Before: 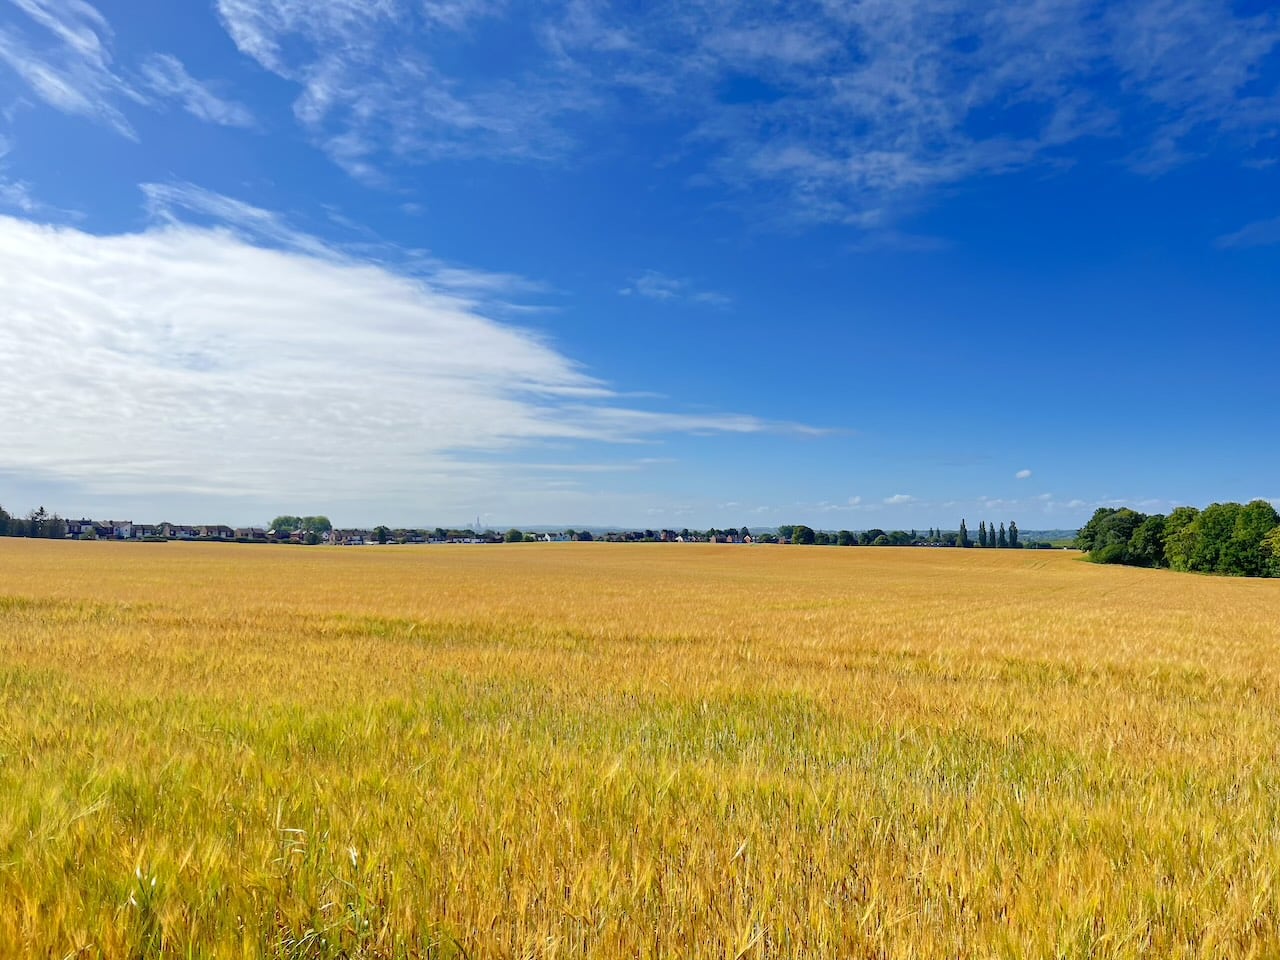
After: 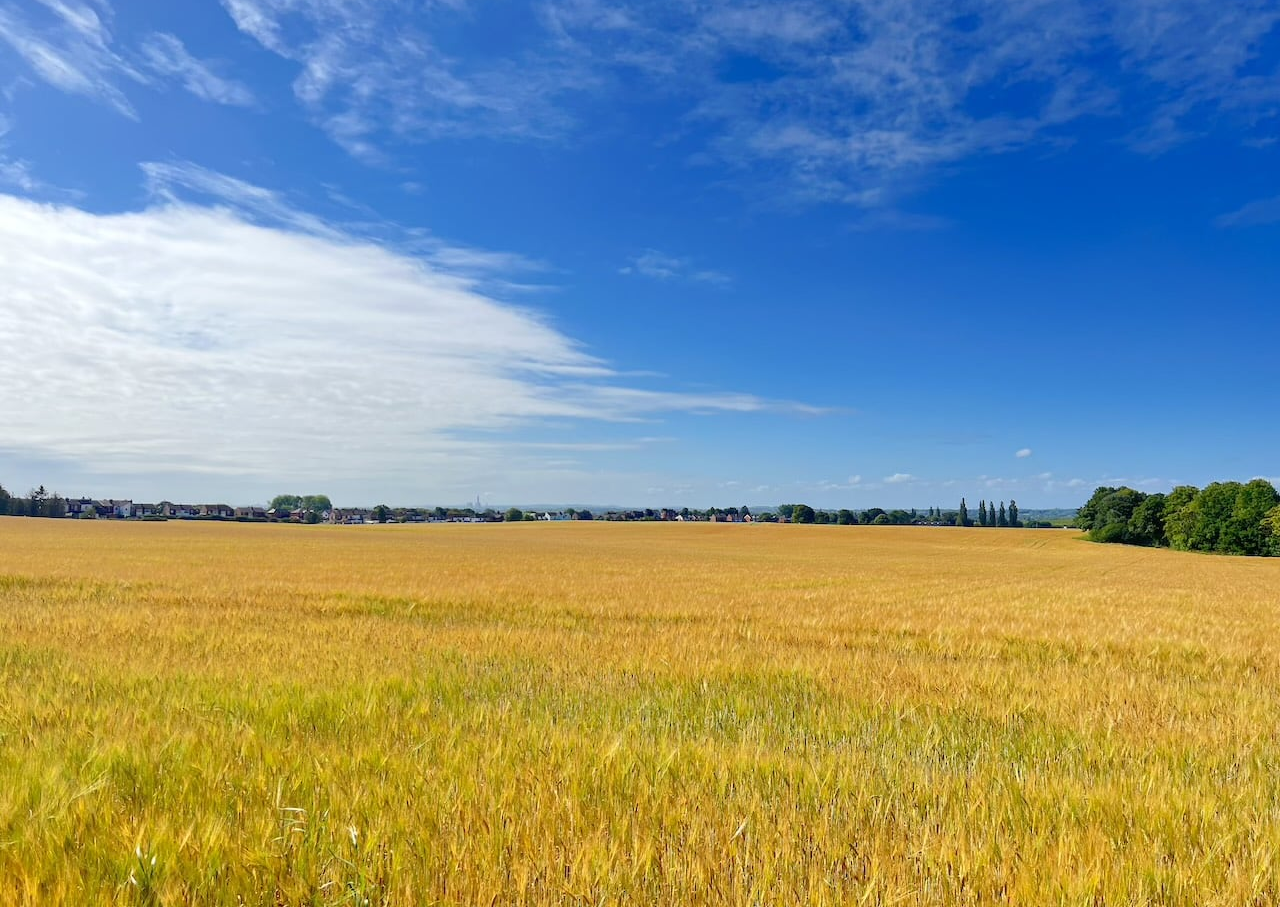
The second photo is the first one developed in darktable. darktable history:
crop and rotate: top 2.208%, bottom 3.243%
